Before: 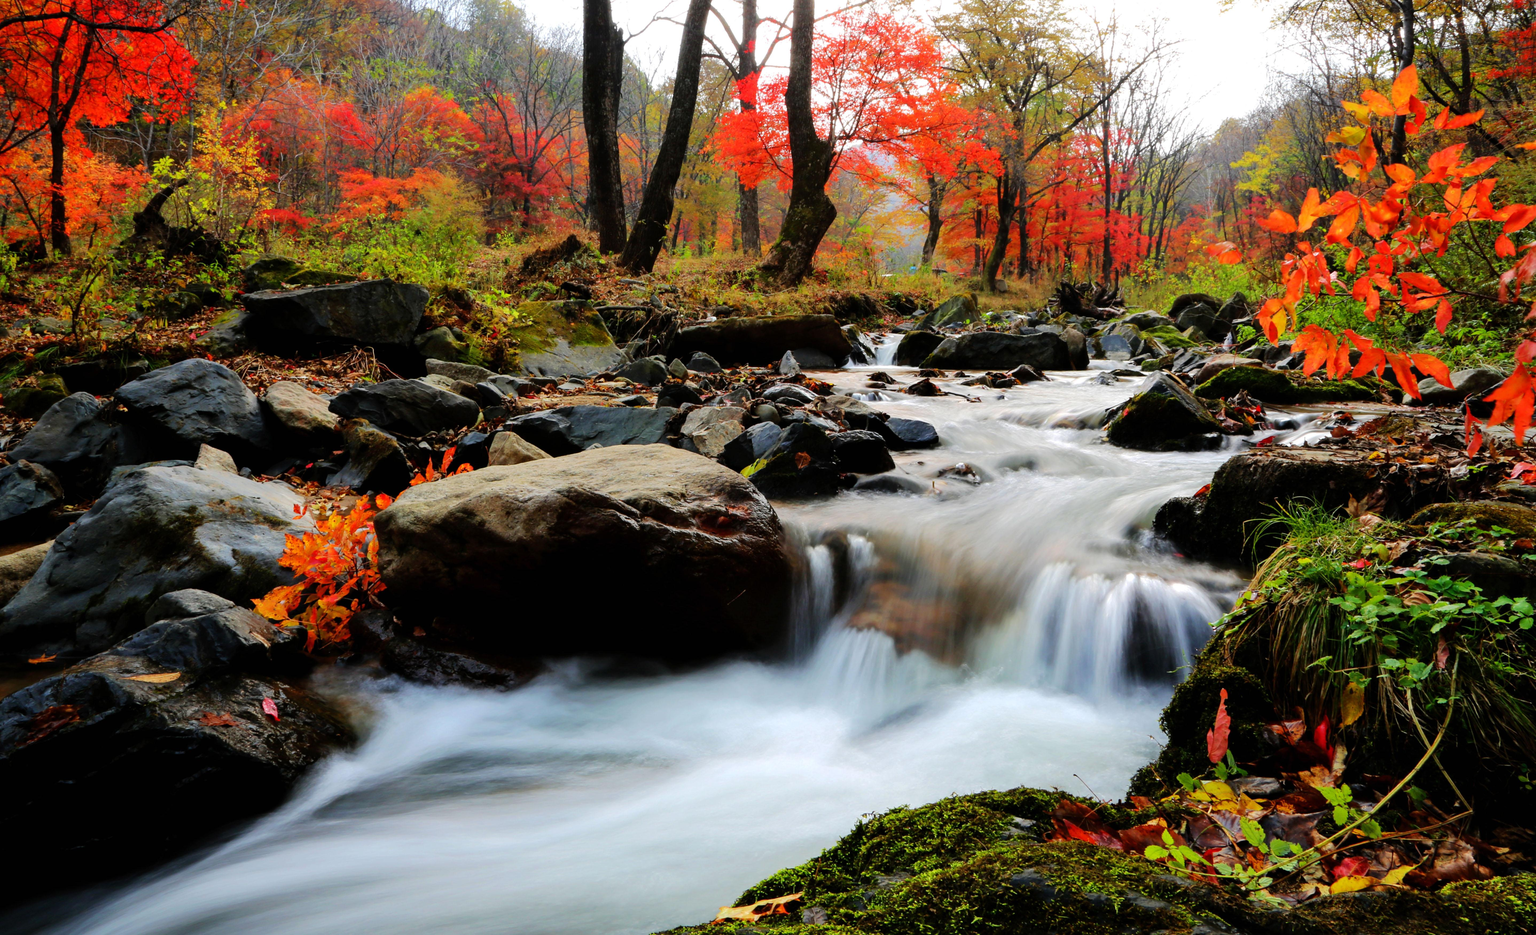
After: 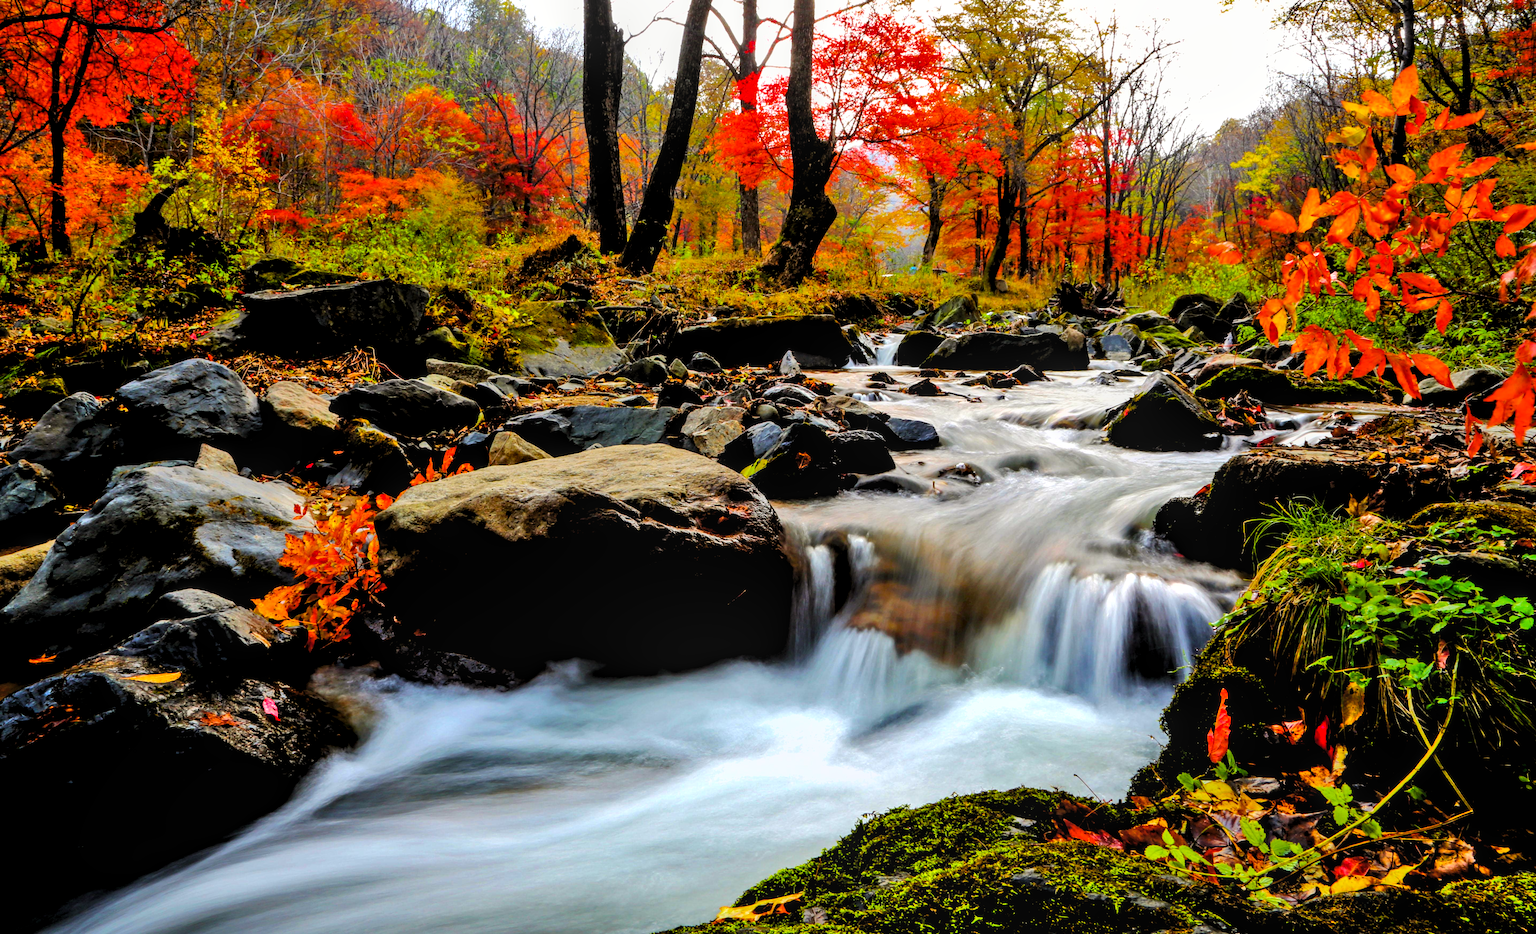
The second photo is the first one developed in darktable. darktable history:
local contrast: on, module defaults
shadows and highlights: soften with gaussian
color balance rgb: shadows lift › hue 87.24°, power › luminance -3.788%, power › chroma 0.536%, power › hue 42.97°, perceptual saturation grading › global saturation 35.551%, global vibrance 20%
levels: white 90.69%, levels [0.062, 0.494, 0.925]
